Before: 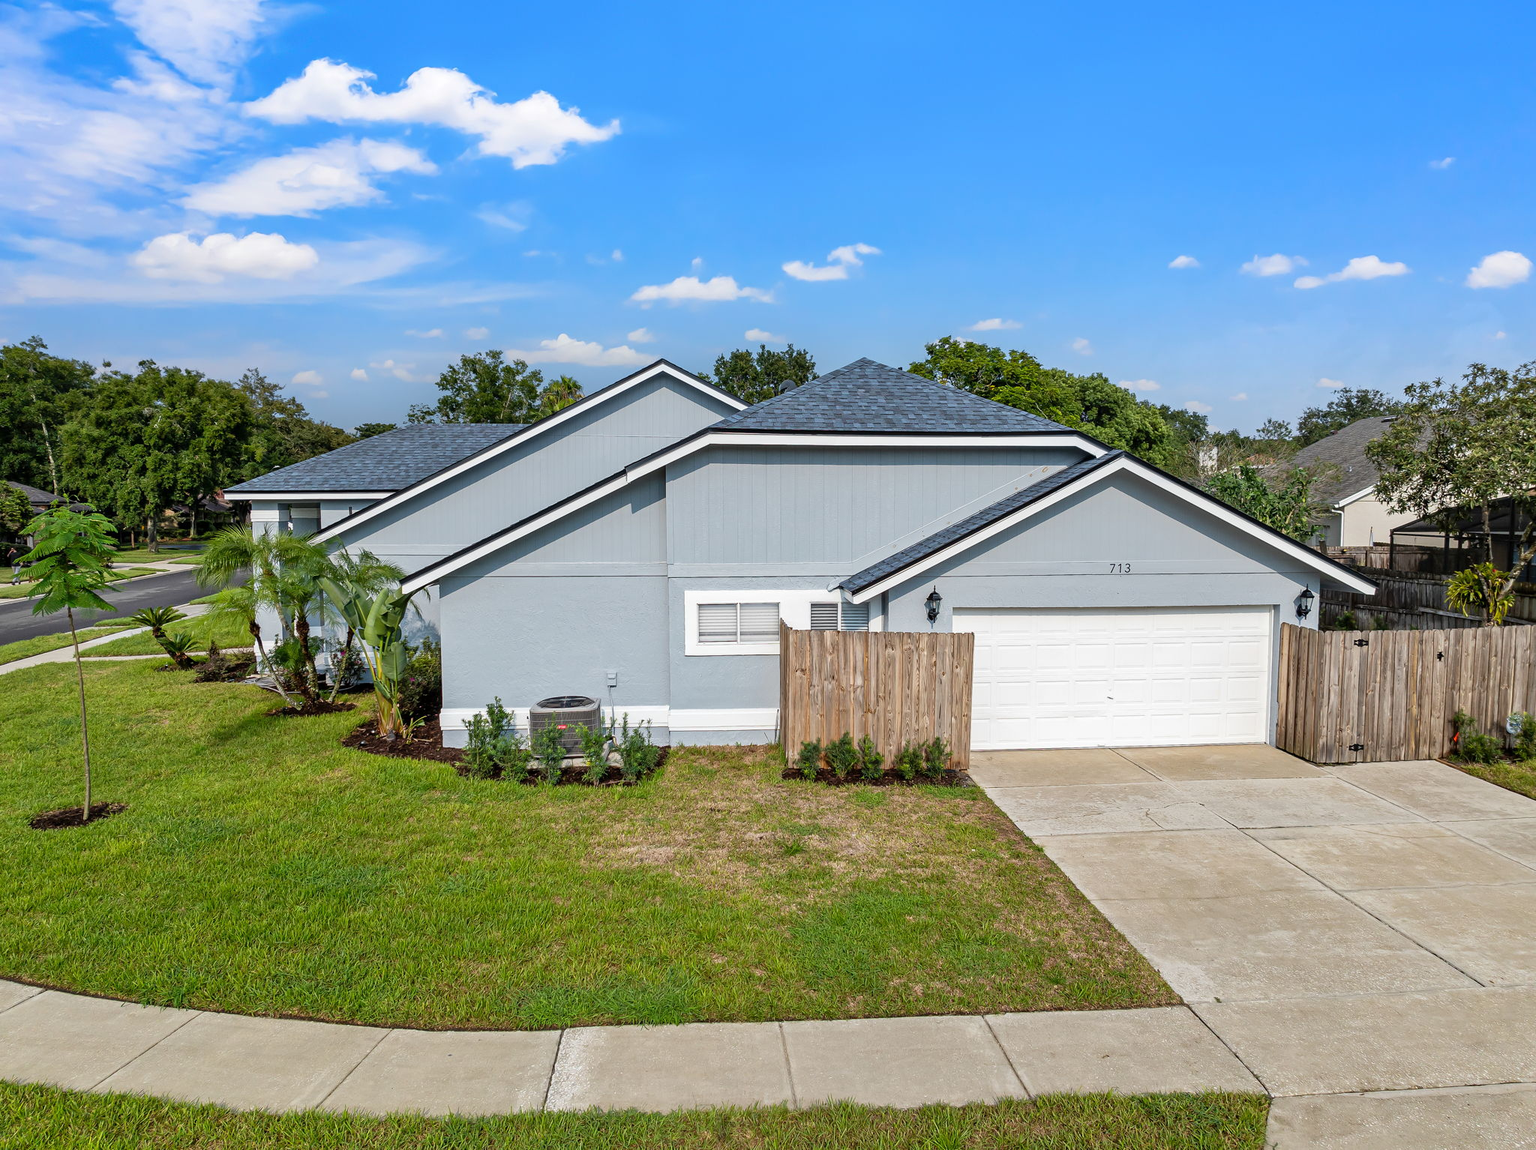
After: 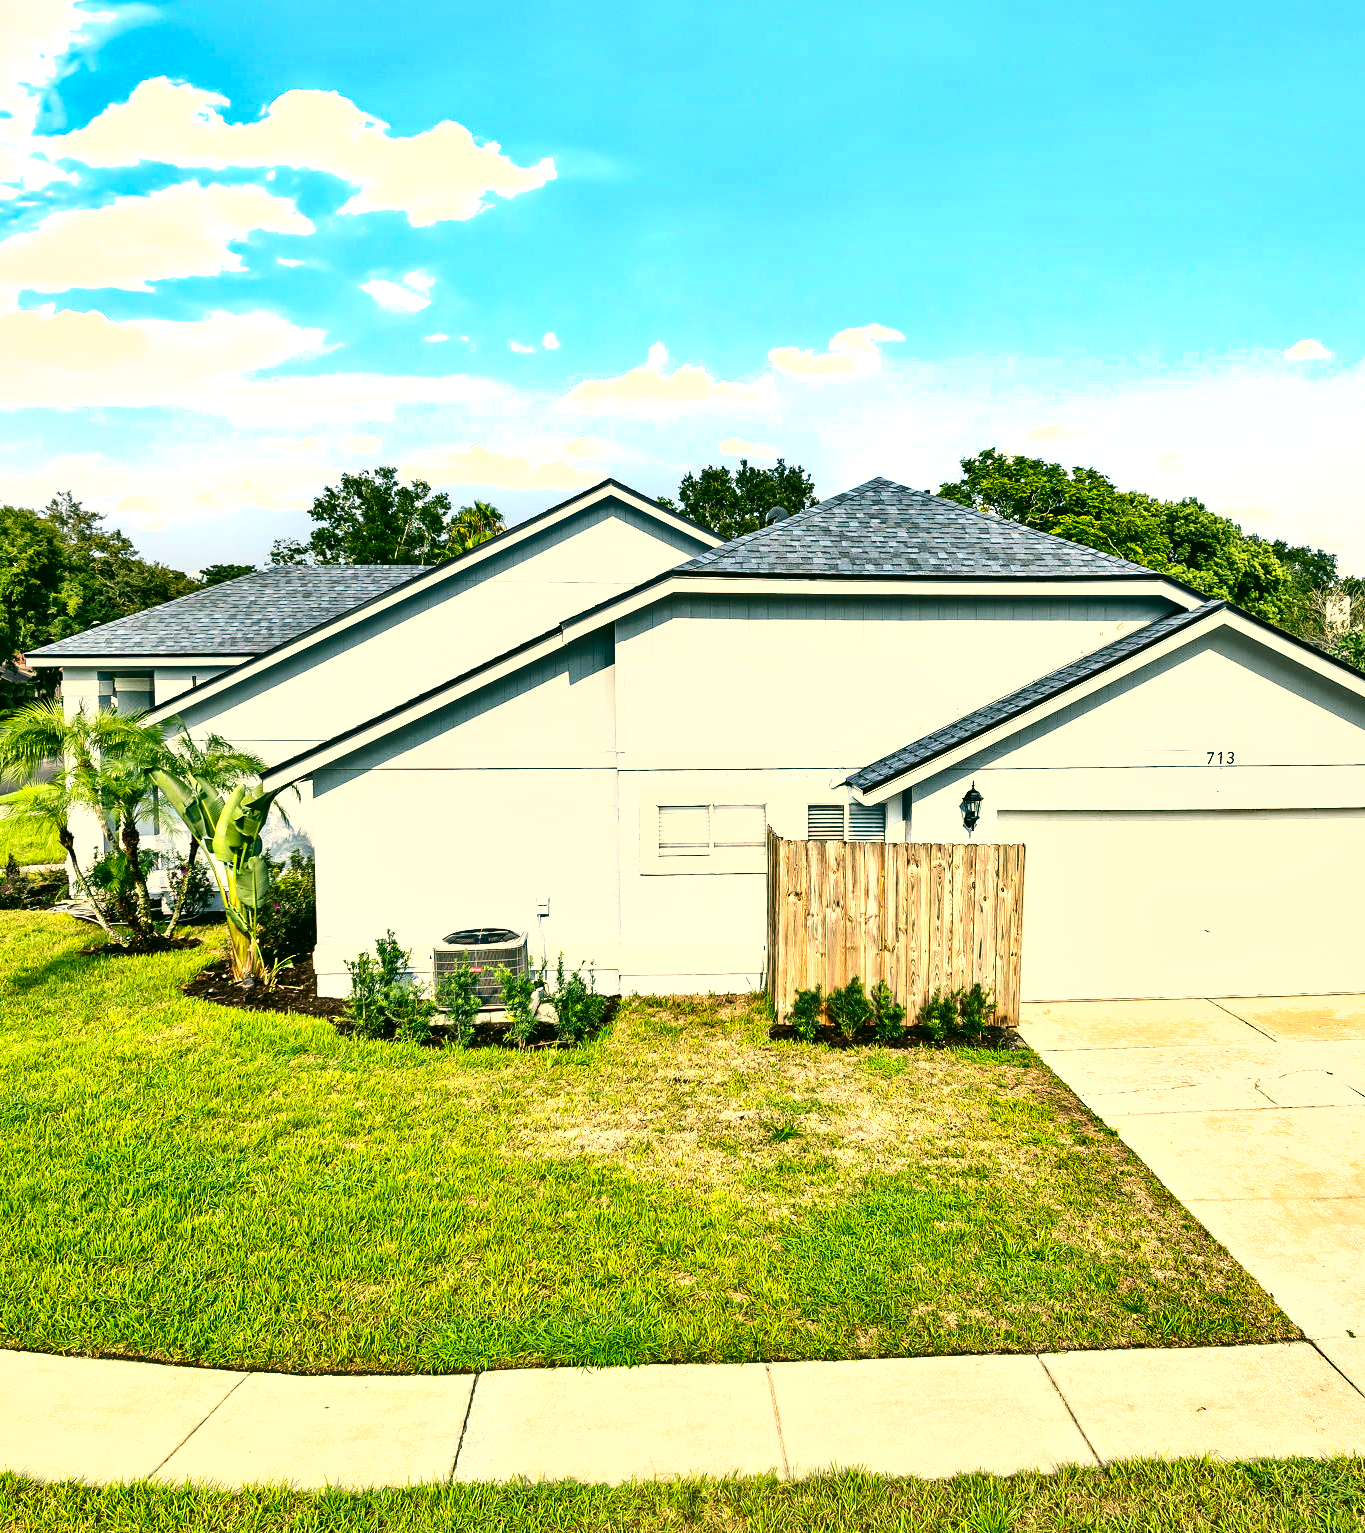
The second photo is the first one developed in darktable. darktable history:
crop and rotate: left 13.356%, right 19.974%
local contrast: mode bilateral grid, contrast 21, coarseness 50, detail 149%, midtone range 0.2
color correction: highlights a* 4.83, highlights b* 23.64, shadows a* -16.22, shadows b* 3.81
shadows and highlights: low approximation 0.01, soften with gaussian
exposure: black level correction 0, exposure 1.199 EV, compensate highlight preservation false
contrast brightness saturation: contrast 0.272
